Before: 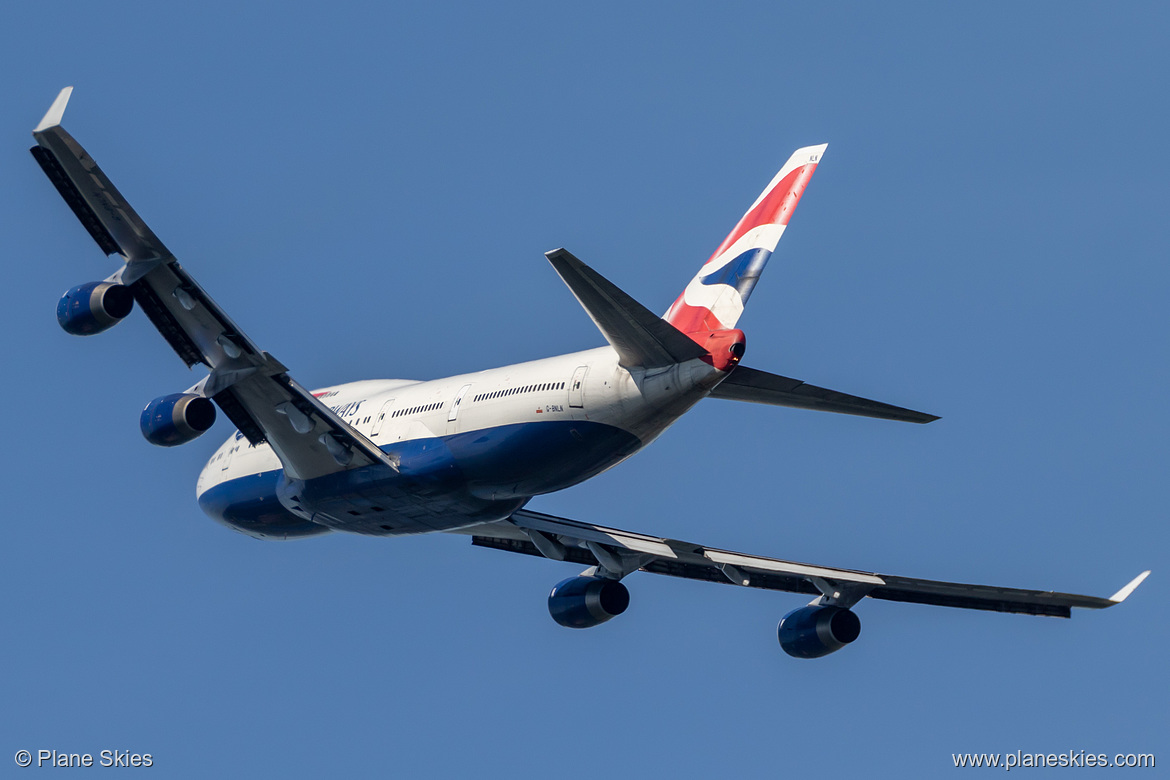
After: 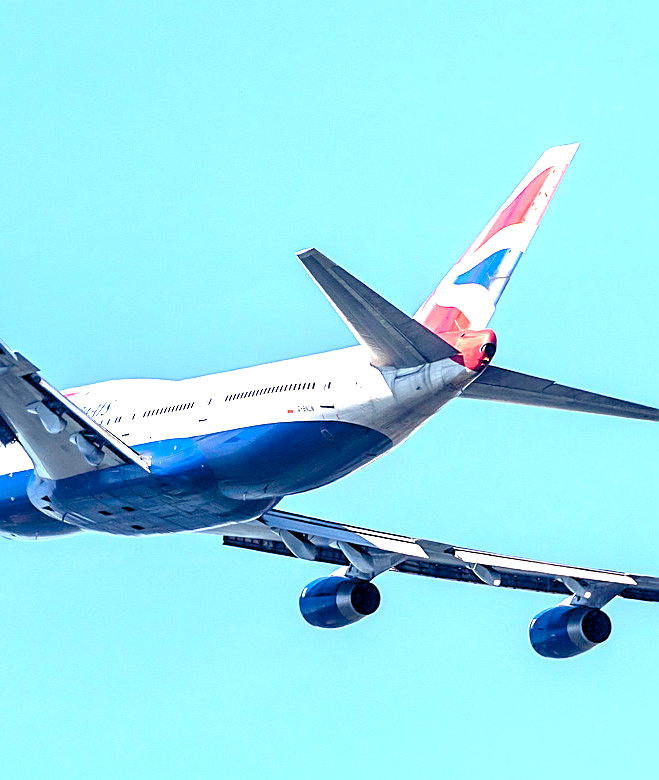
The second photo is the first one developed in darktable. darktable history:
sharpen: on, module defaults
color balance rgb: global offset › luminance -0.298%, global offset › chroma 0.311%, global offset › hue 262.3°, perceptual saturation grading › global saturation 25.331%, contrast -10.291%
exposure: exposure 2.237 EV, compensate highlight preservation false
crop: left 21.333%, right 22.309%
shadows and highlights: radius 113.46, shadows 51.5, white point adjustment 9.04, highlights -4.6, soften with gaussian
